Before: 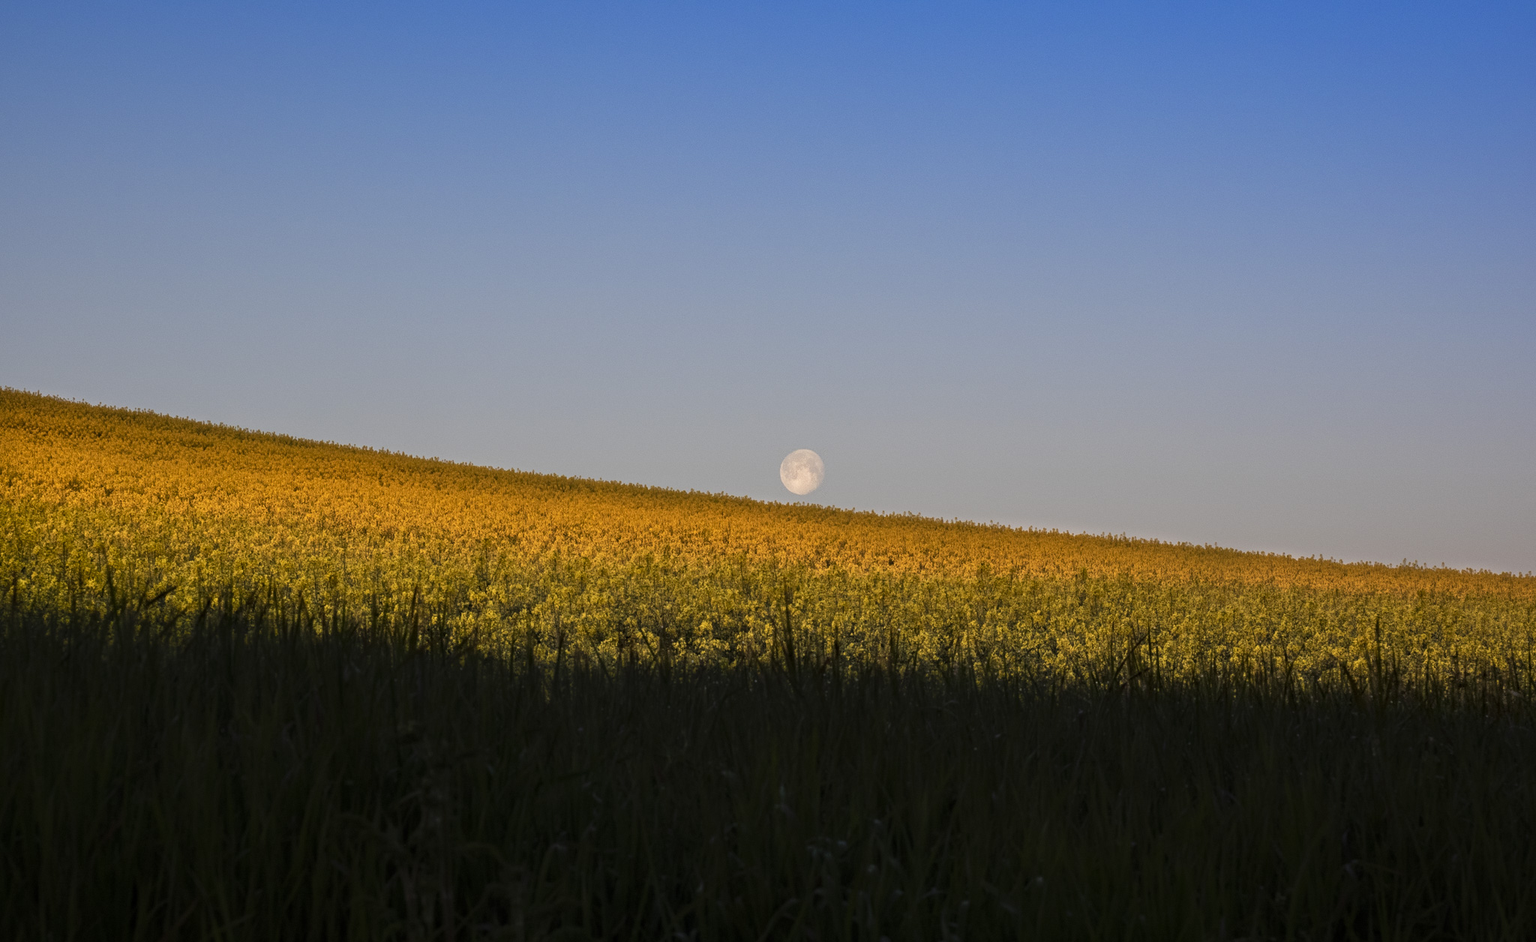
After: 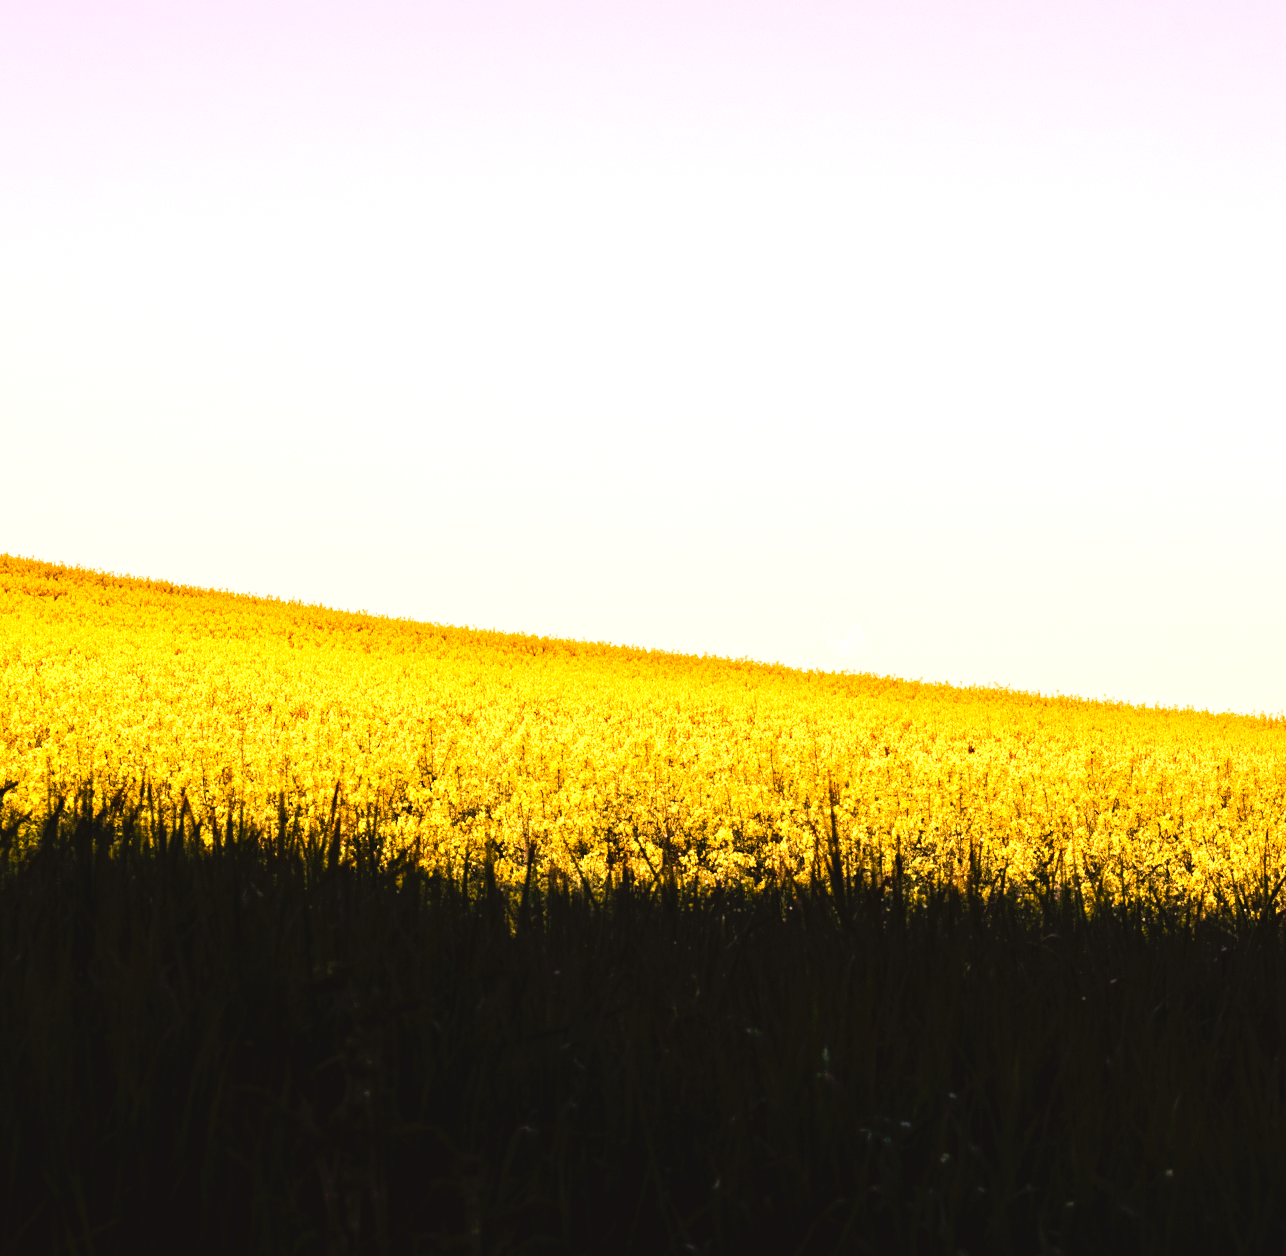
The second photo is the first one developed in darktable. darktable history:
crop: left 10.644%, right 26.528%
color correction: highlights a* 21.88, highlights b* 22.25
tone equalizer: -8 EV -0.75 EV, -7 EV -0.7 EV, -6 EV -0.6 EV, -5 EV -0.4 EV, -3 EV 0.4 EV, -2 EV 0.6 EV, -1 EV 0.7 EV, +0 EV 0.75 EV, edges refinement/feathering 500, mask exposure compensation -1.57 EV, preserve details no
exposure: black level correction 0, exposure 1 EV, compensate exposure bias true, compensate highlight preservation false
tone curve: curves: ch0 [(0, 0) (0.003, 0.047) (0.011, 0.051) (0.025, 0.051) (0.044, 0.057) (0.069, 0.068) (0.1, 0.076) (0.136, 0.108) (0.177, 0.166) (0.224, 0.229) (0.277, 0.299) (0.335, 0.364) (0.399, 0.46) (0.468, 0.553) (0.543, 0.639) (0.623, 0.724) (0.709, 0.808) (0.801, 0.886) (0.898, 0.954) (1, 1)], preserve colors none
